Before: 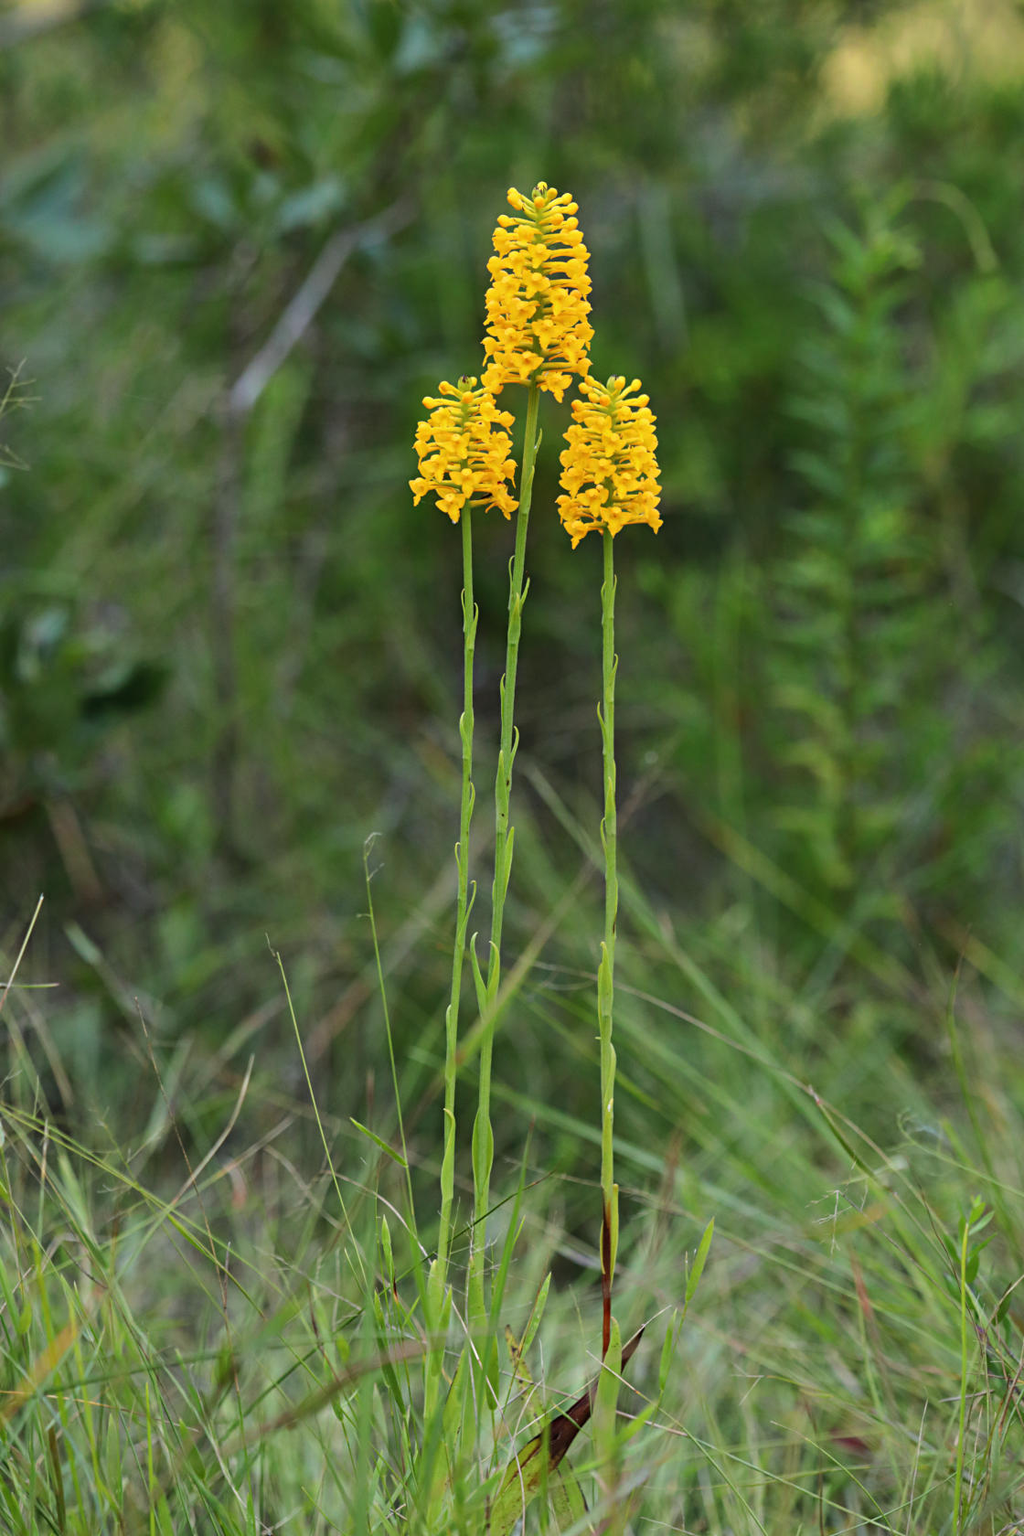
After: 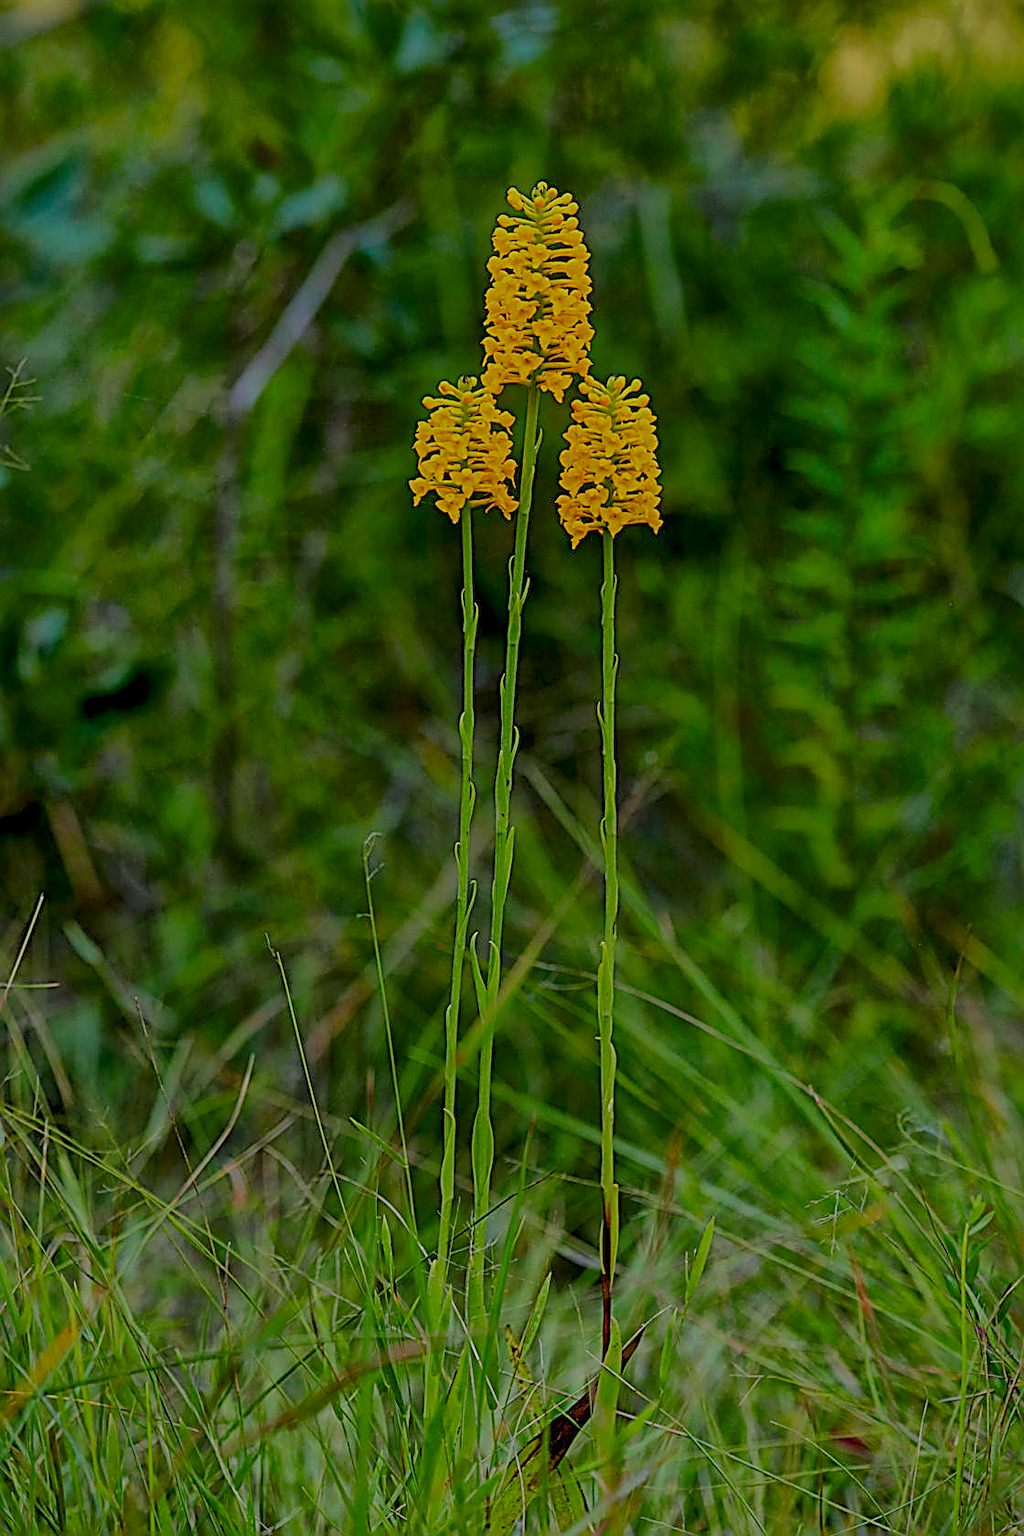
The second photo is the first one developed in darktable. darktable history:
sharpen: amount 1.861
white balance: red 1, blue 1
local contrast: detail 110%
color balance rgb: shadows lift › luminance -9.41%, highlights gain › luminance 17.6%, global offset › luminance -1.45%, perceptual saturation grading › highlights -17.77%, perceptual saturation grading › mid-tones 33.1%, perceptual saturation grading › shadows 50.52%, global vibrance 24.22%
global tonemap: drago (1, 100), detail 1
